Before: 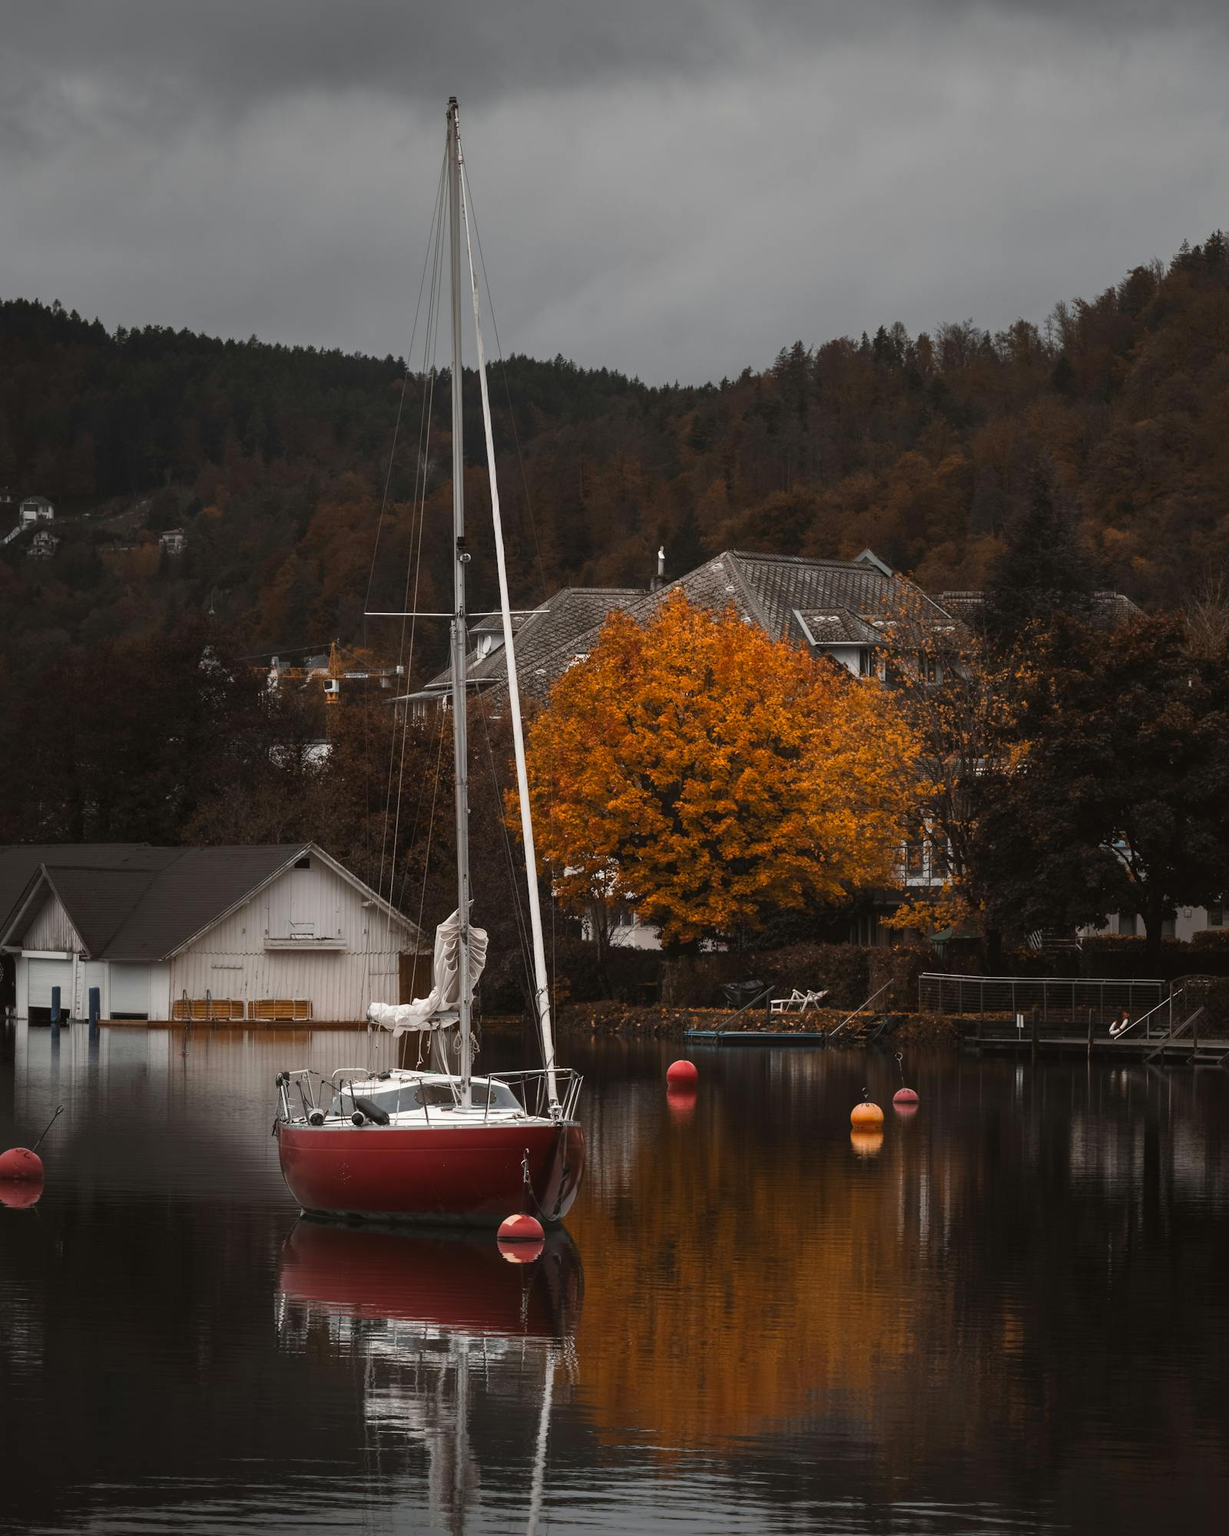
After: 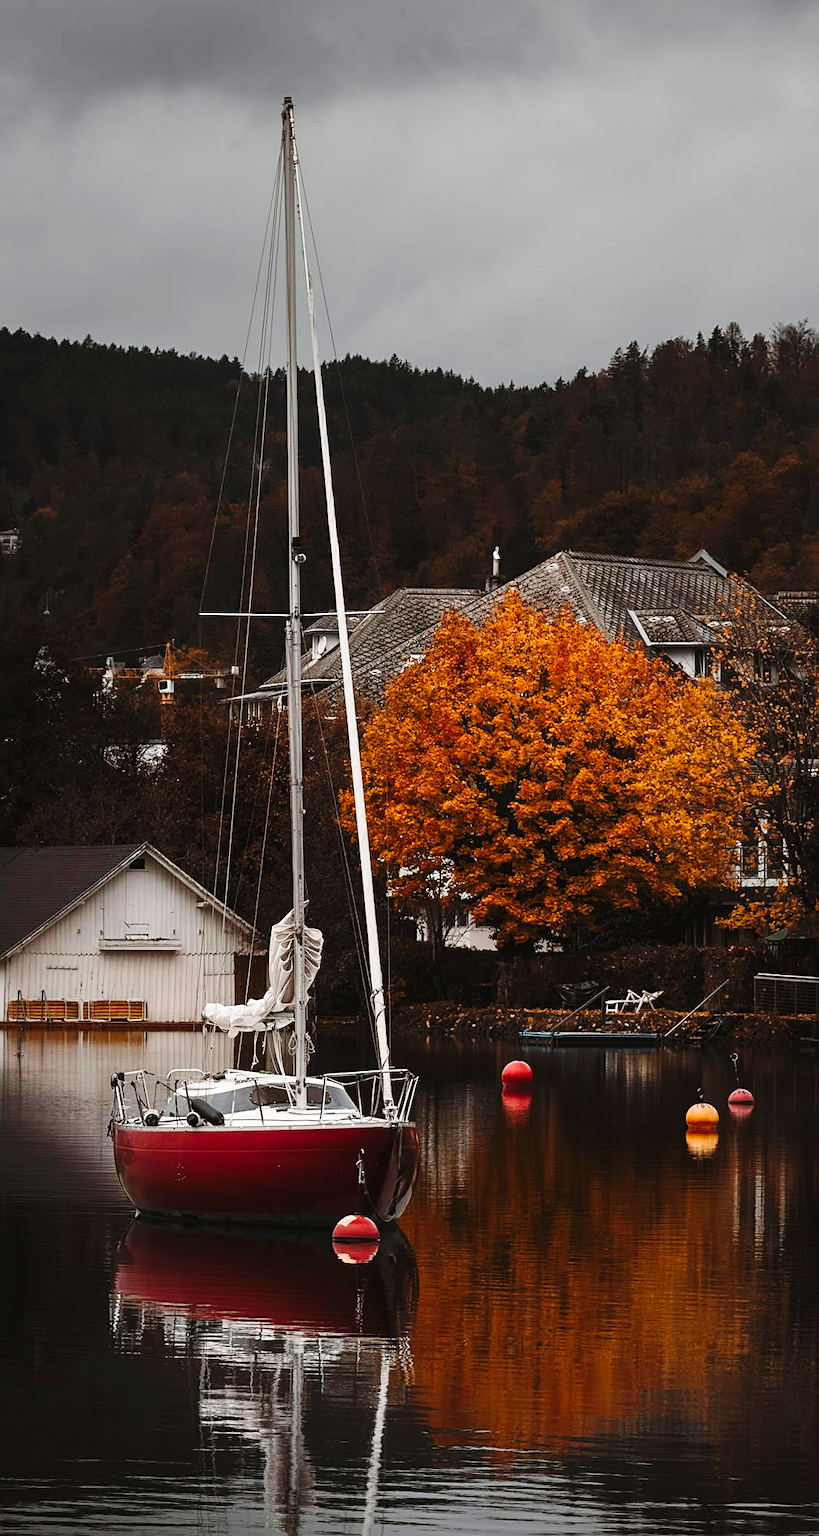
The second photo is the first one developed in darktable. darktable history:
base curve: curves: ch0 [(0, 0) (0.036, 0.025) (0.121, 0.166) (0.206, 0.329) (0.605, 0.79) (1, 1)], preserve colors none
crop and rotate: left 13.537%, right 19.796%
sharpen: on, module defaults
